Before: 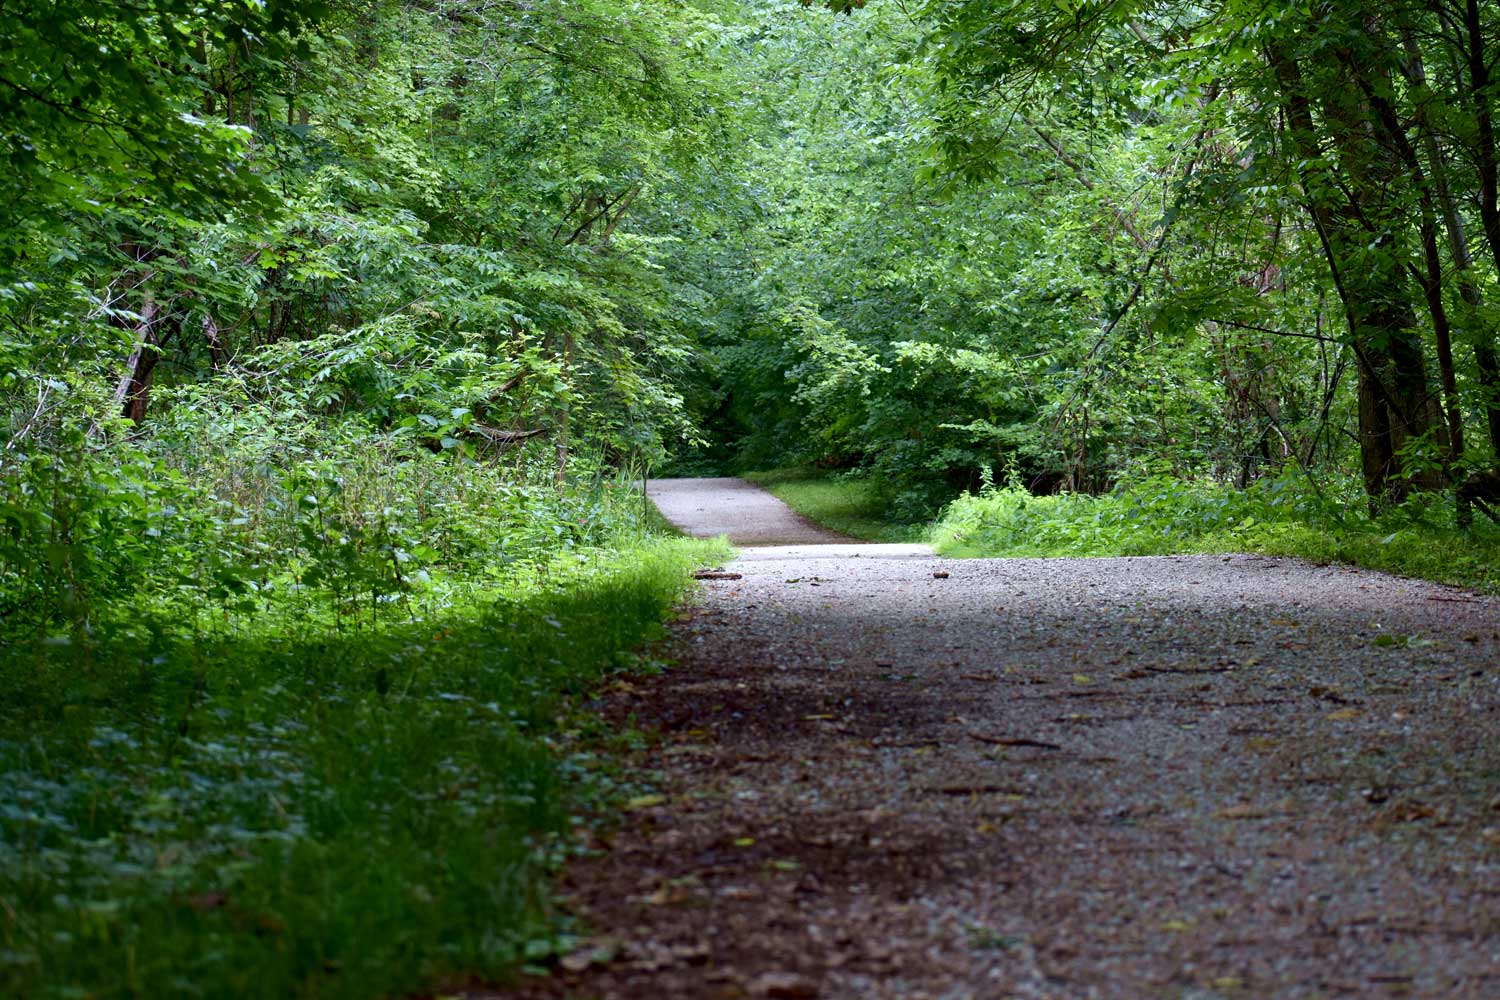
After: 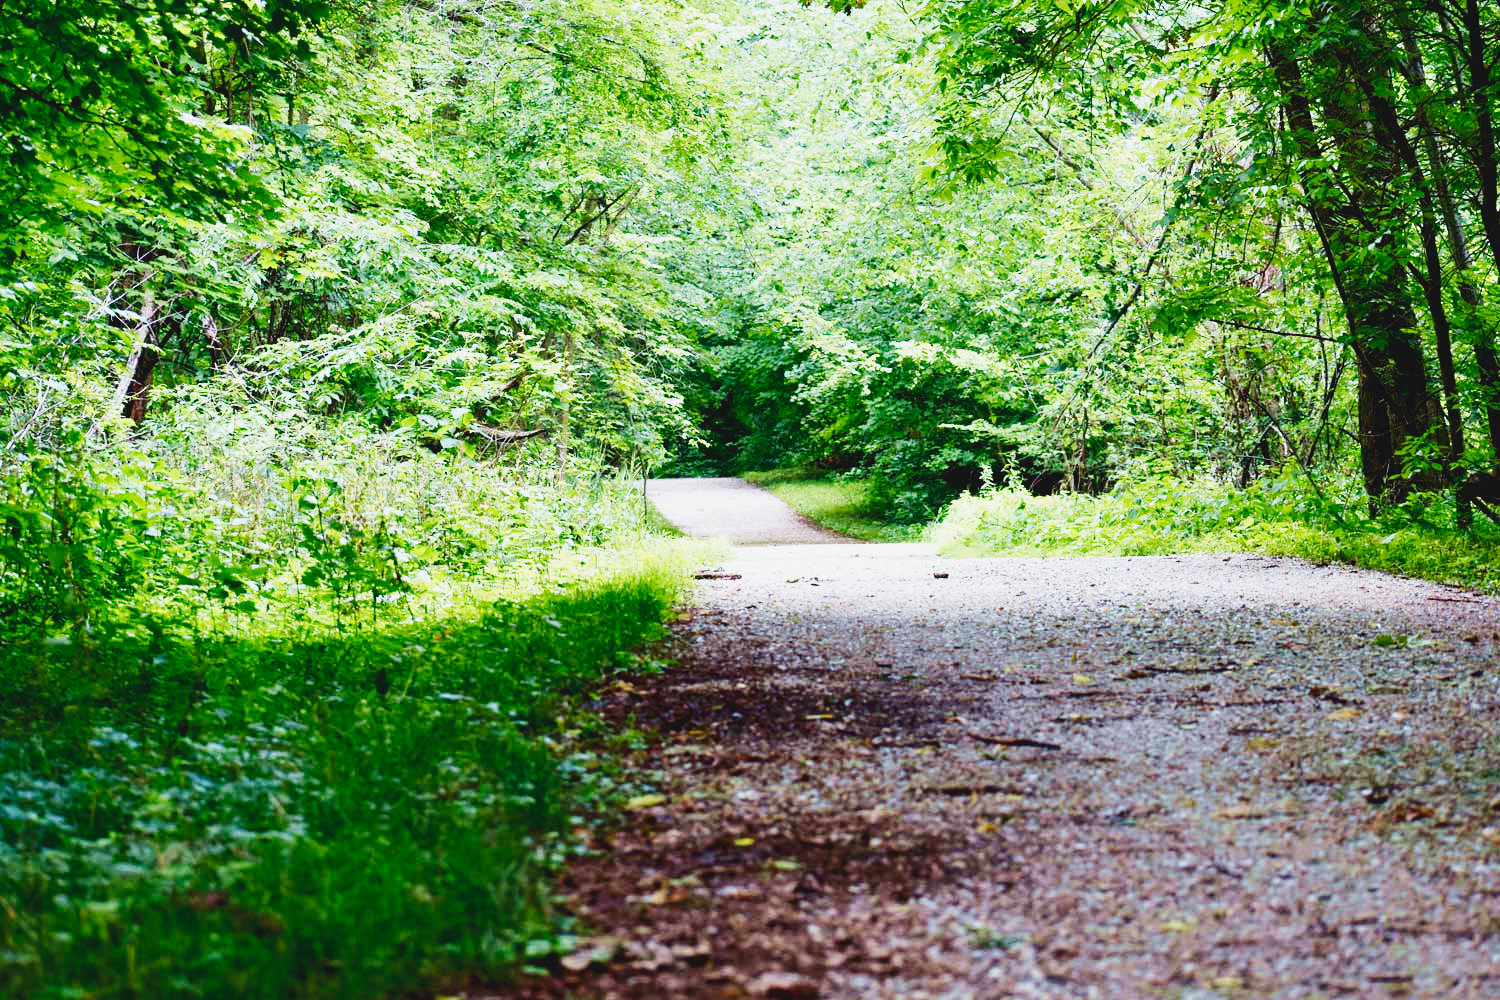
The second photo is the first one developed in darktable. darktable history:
base curve: curves: ch0 [(0, 0.003) (0.001, 0.002) (0.006, 0.004) (0.02, 0.022) (0.048, 0.086) (0.094, 0.234) (0.162, 0.431) (0.258, 0.629) (0.385, 0.8) (0.548, 0.918) (0.751, 0.988) (1, 1)], preserve colors none
tone curve: curves: ch0 [(0, 0.047) (0.199, 0.263) (0.47, 0.555) (0.805, 0.839) (1, 0.962)], preserve colors none
